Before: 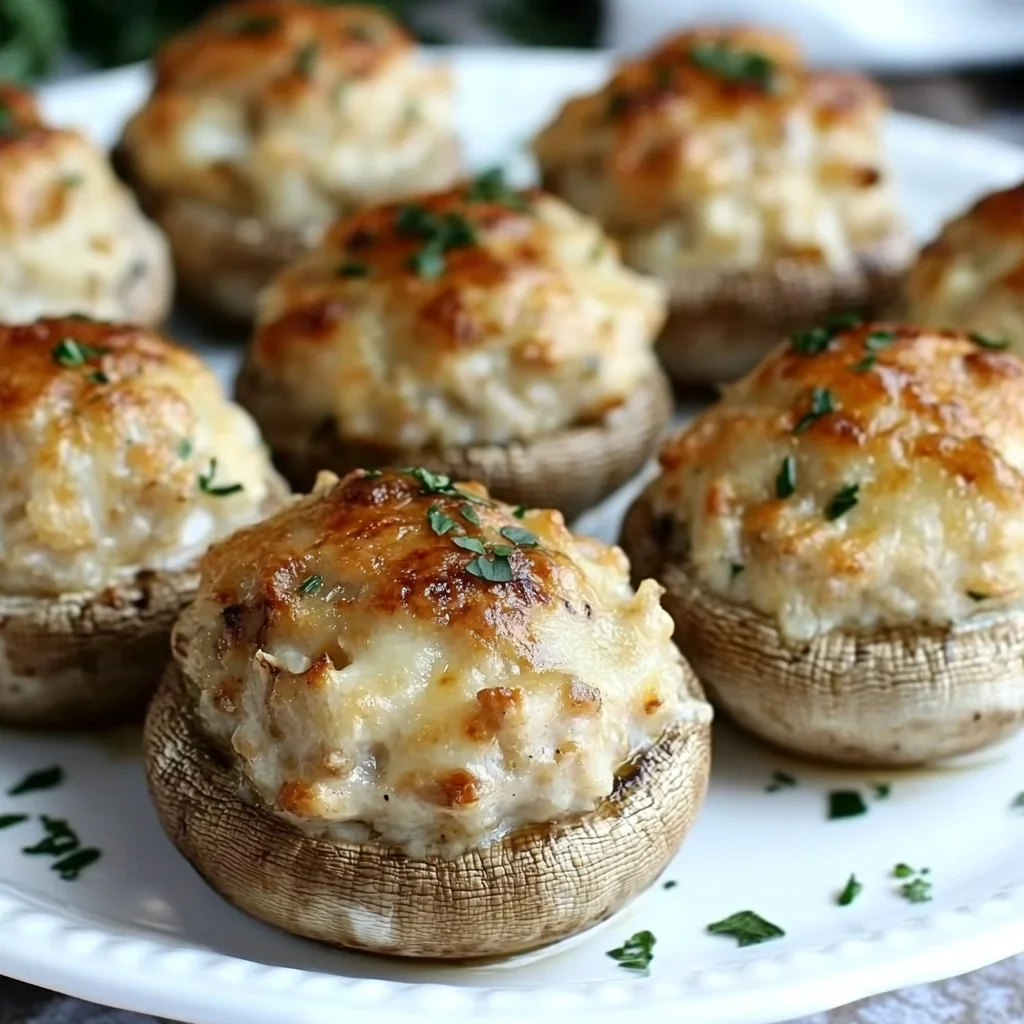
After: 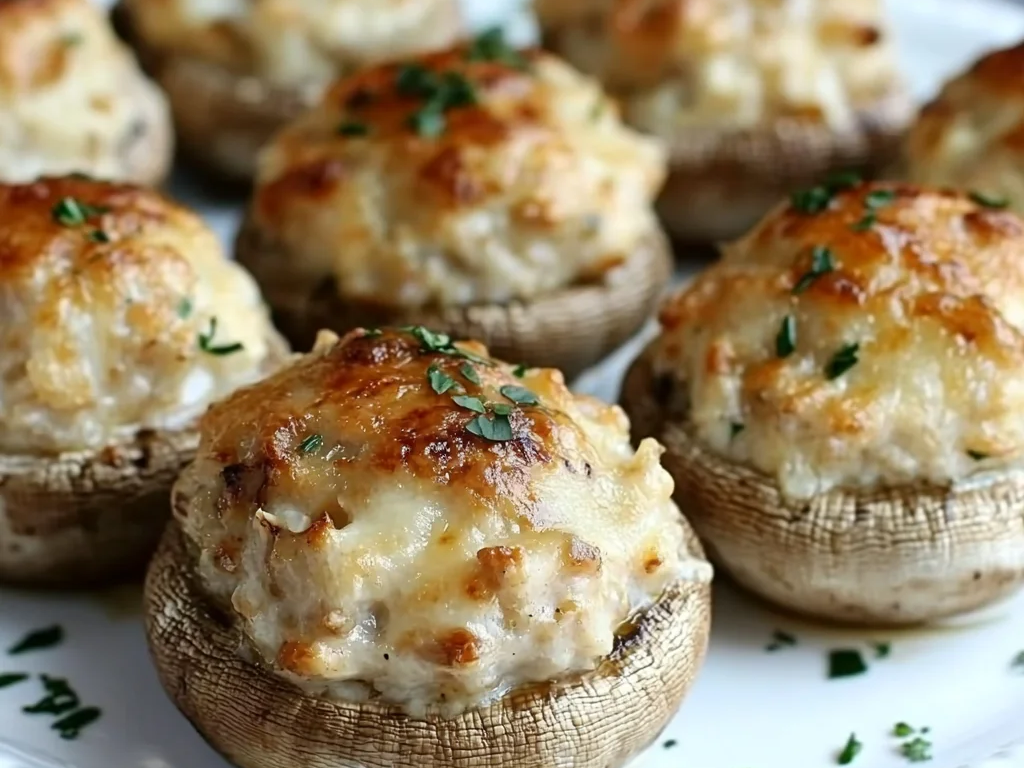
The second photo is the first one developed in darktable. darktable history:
crop: top 13.819%, bottom 11.169%
